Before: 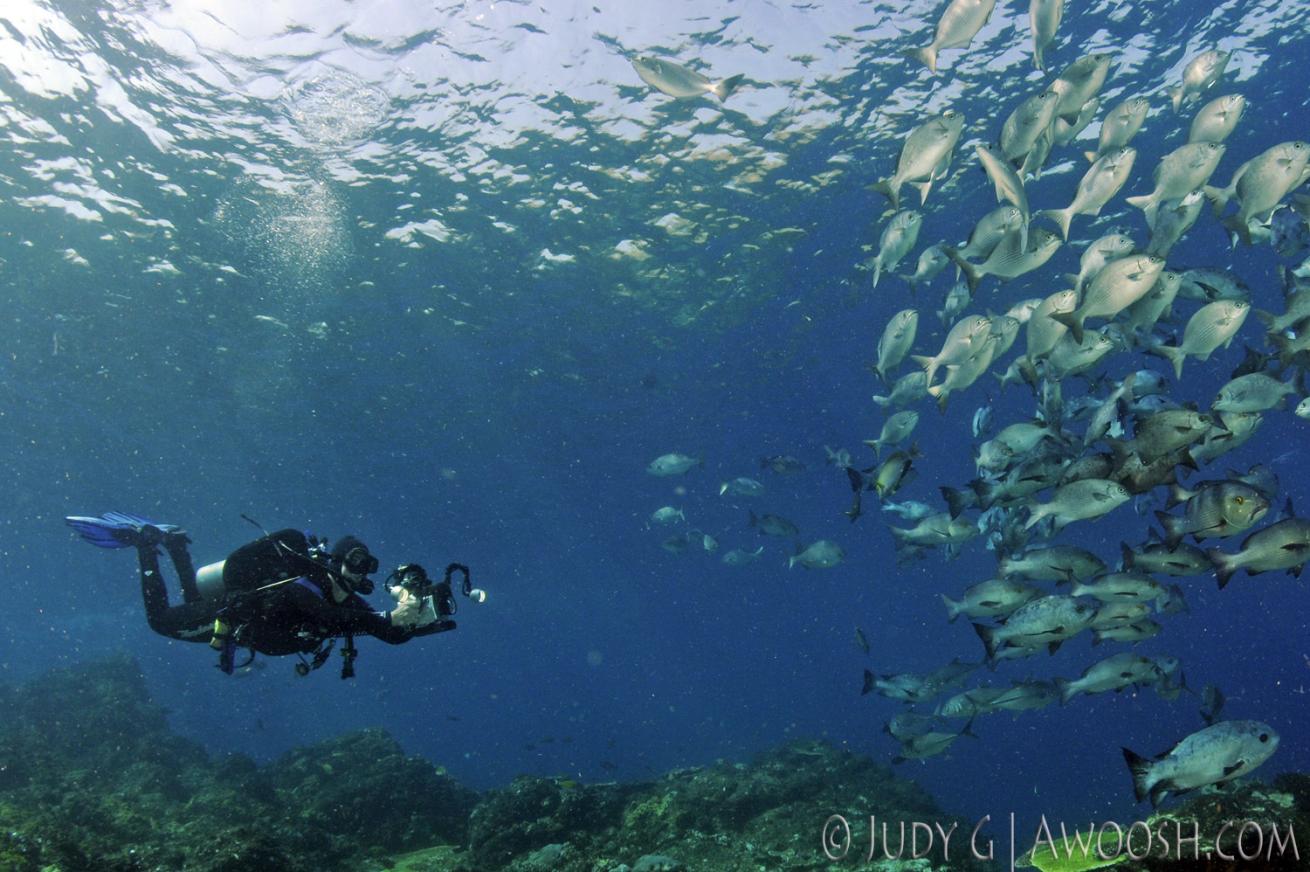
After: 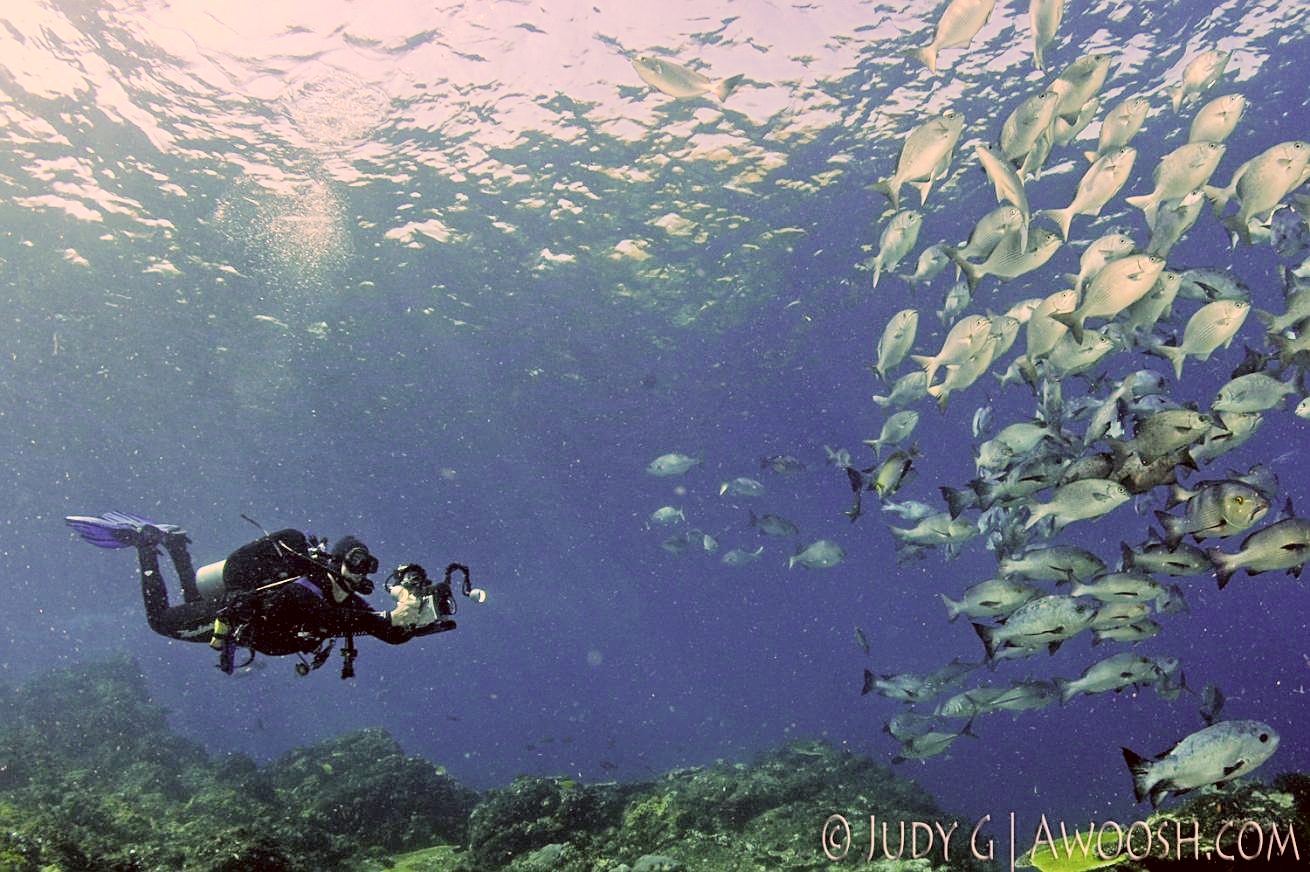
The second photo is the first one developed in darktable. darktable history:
filmic rgb: black relative exposure -7.65 EV, white relative exposure 4.56 EV, threshold 2.96 EV, hardness 3.61, contrast 0.988, enable highlight reconstruction true
color correction: highlights a* 10.24, highlights b* 9.72, shadows a* 8.85, shadows b* 8.16, saturation 0.792
color balance rgb: highlights gain › chroma 3.331%, highlights gain › hue 55.09°, global offset › luminance -0.426%, linear chroma grading › global chroma 0.536%, perceptual saturation grading › global saturation 29.663%
sharpen: on, module defaults
exposure: black level correction 0.001, exposure 1.127 EV, compensate highlight preservation false
